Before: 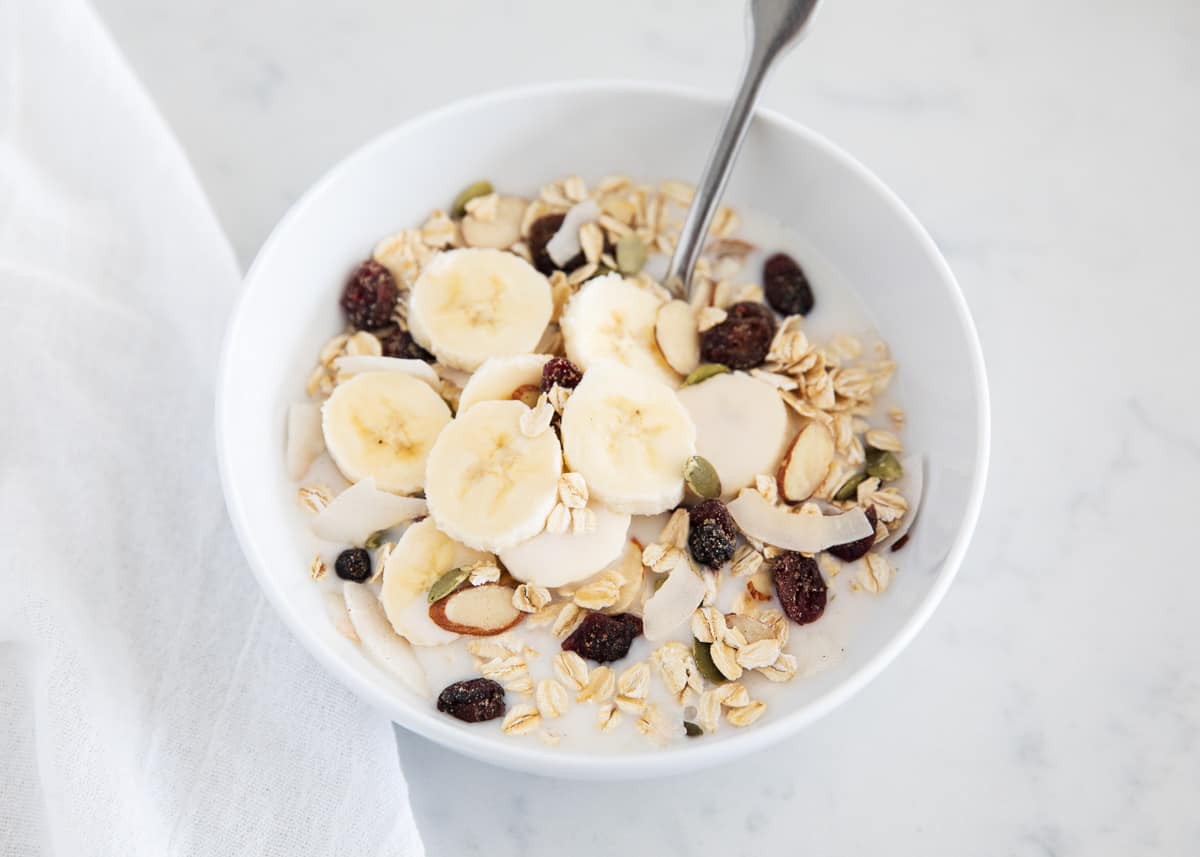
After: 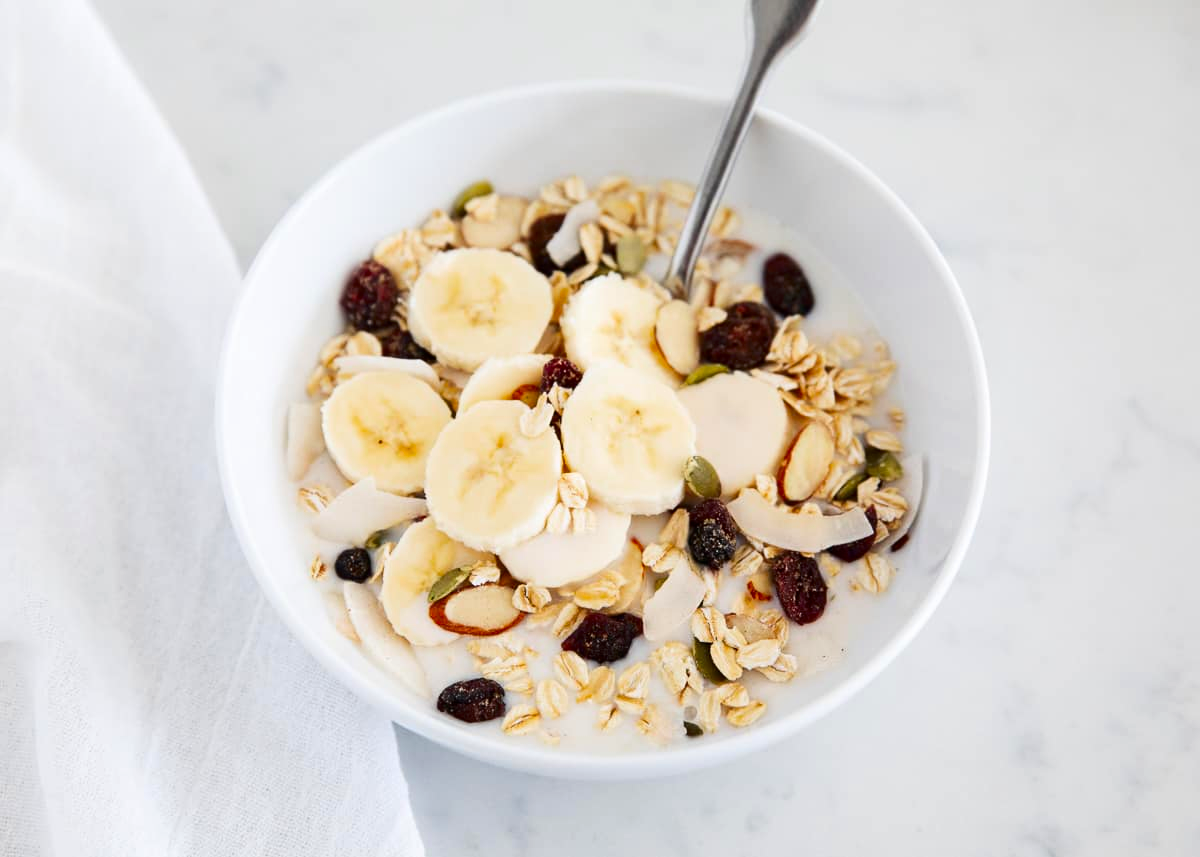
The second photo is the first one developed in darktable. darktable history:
haze removal: on, module defaults
vibrance: vibrance 95.34%
contrast brightness saturation: contrast 0.13, brightness -0.05, saturation 0.16
